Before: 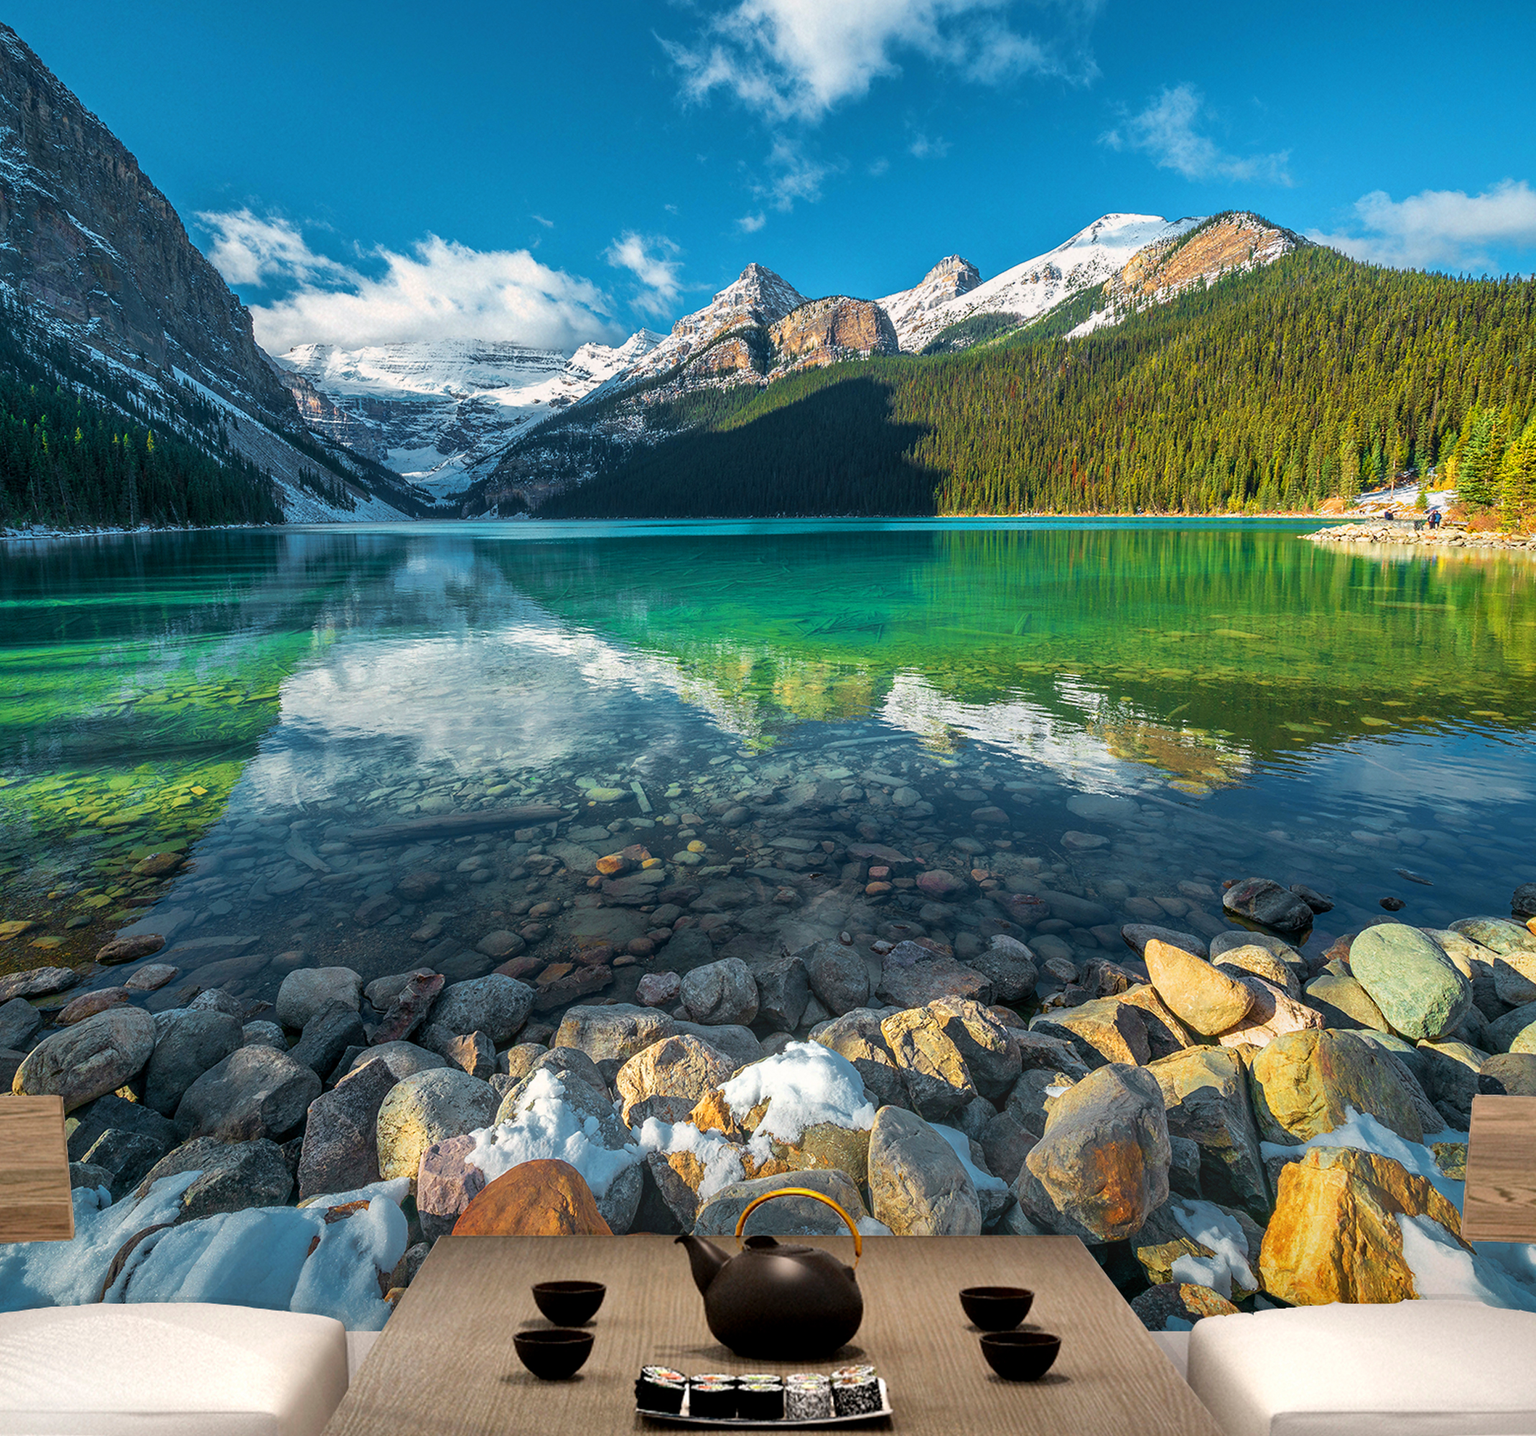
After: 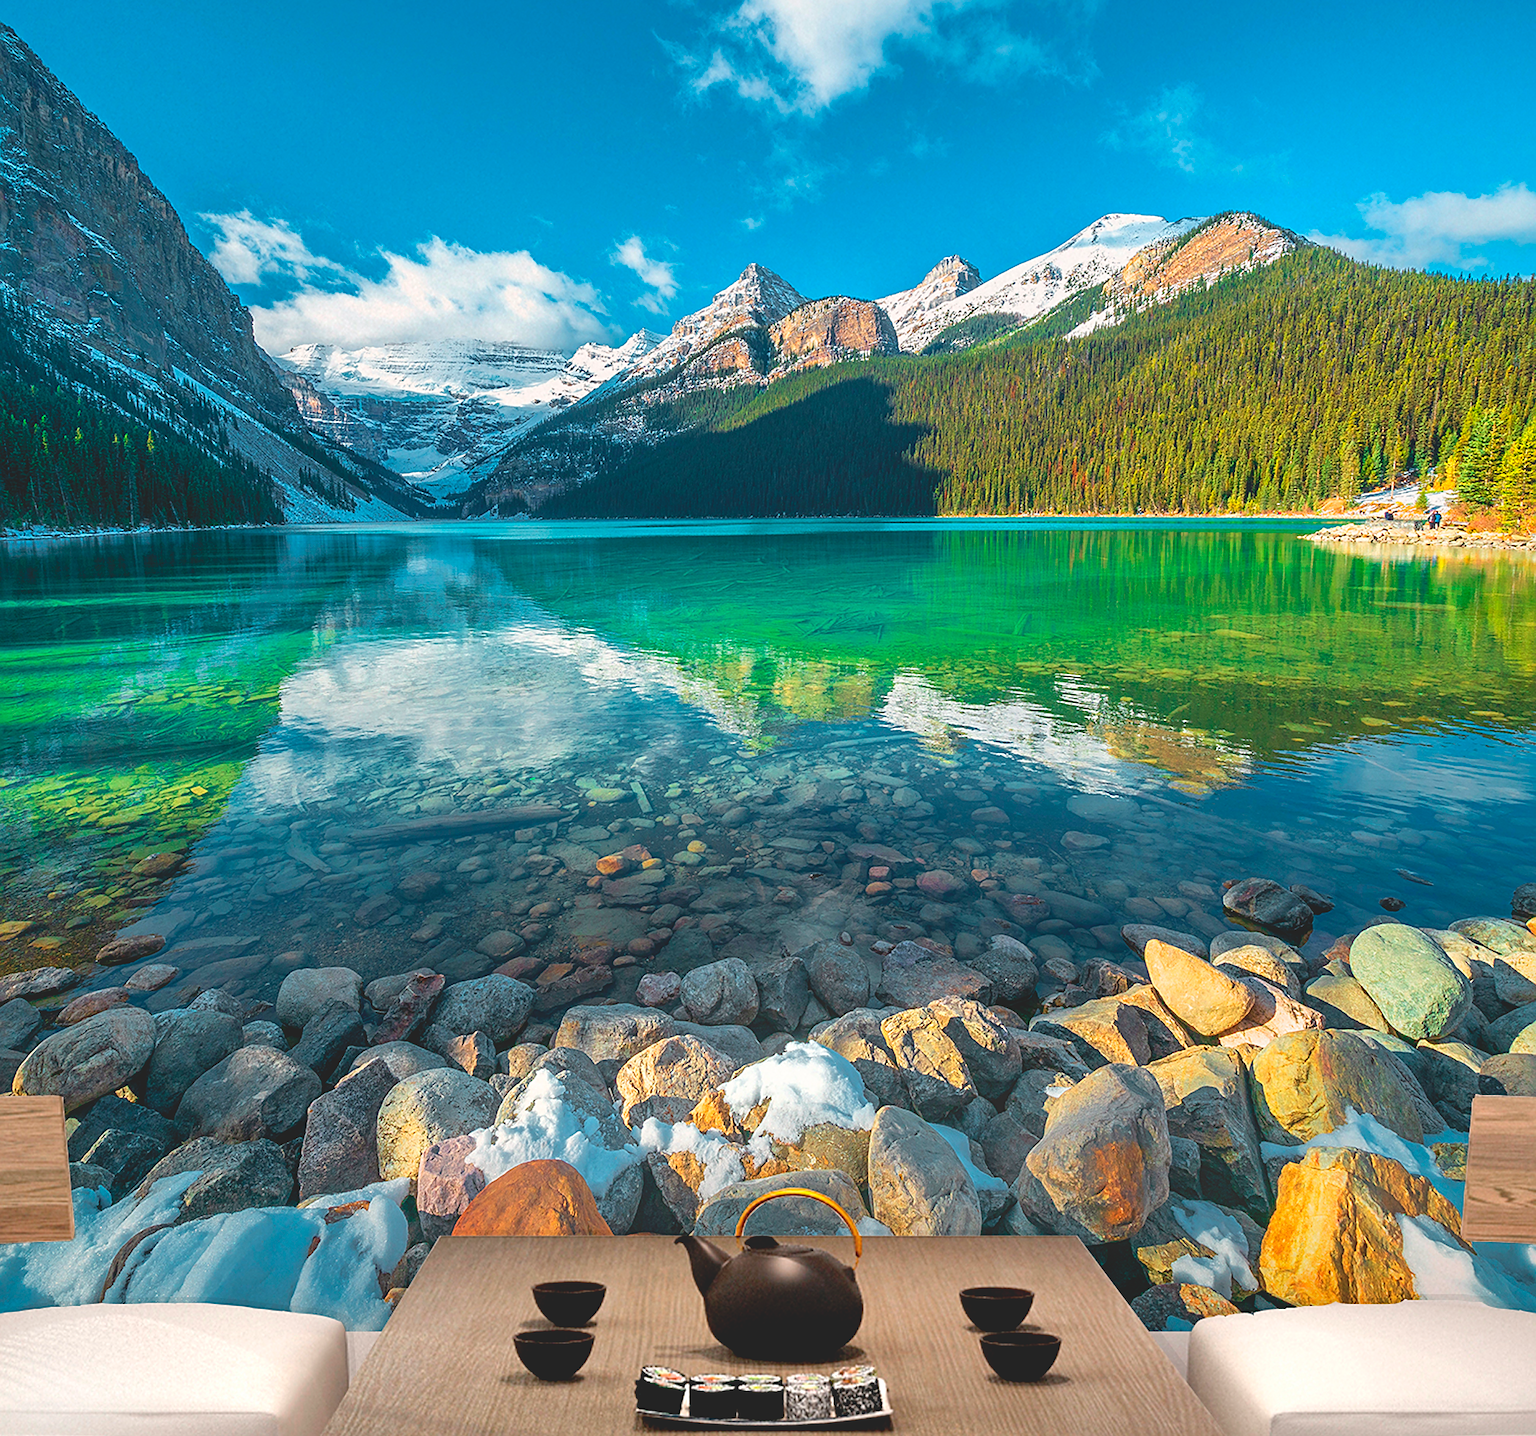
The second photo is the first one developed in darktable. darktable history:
tone curve: curves: ch0 [(0, 0.137) (1, 1)], color space Lab, independent channels, preserve colors none
contrast equalizer: octaves 7, y [[0.5 ×6], [0.5 ×6], [0.5, 0.5, 0.501, 0.545, 0.707, 0.863], [0 ×6], [0 ×6]], mix -0.114
sharpen: on, module defaults
